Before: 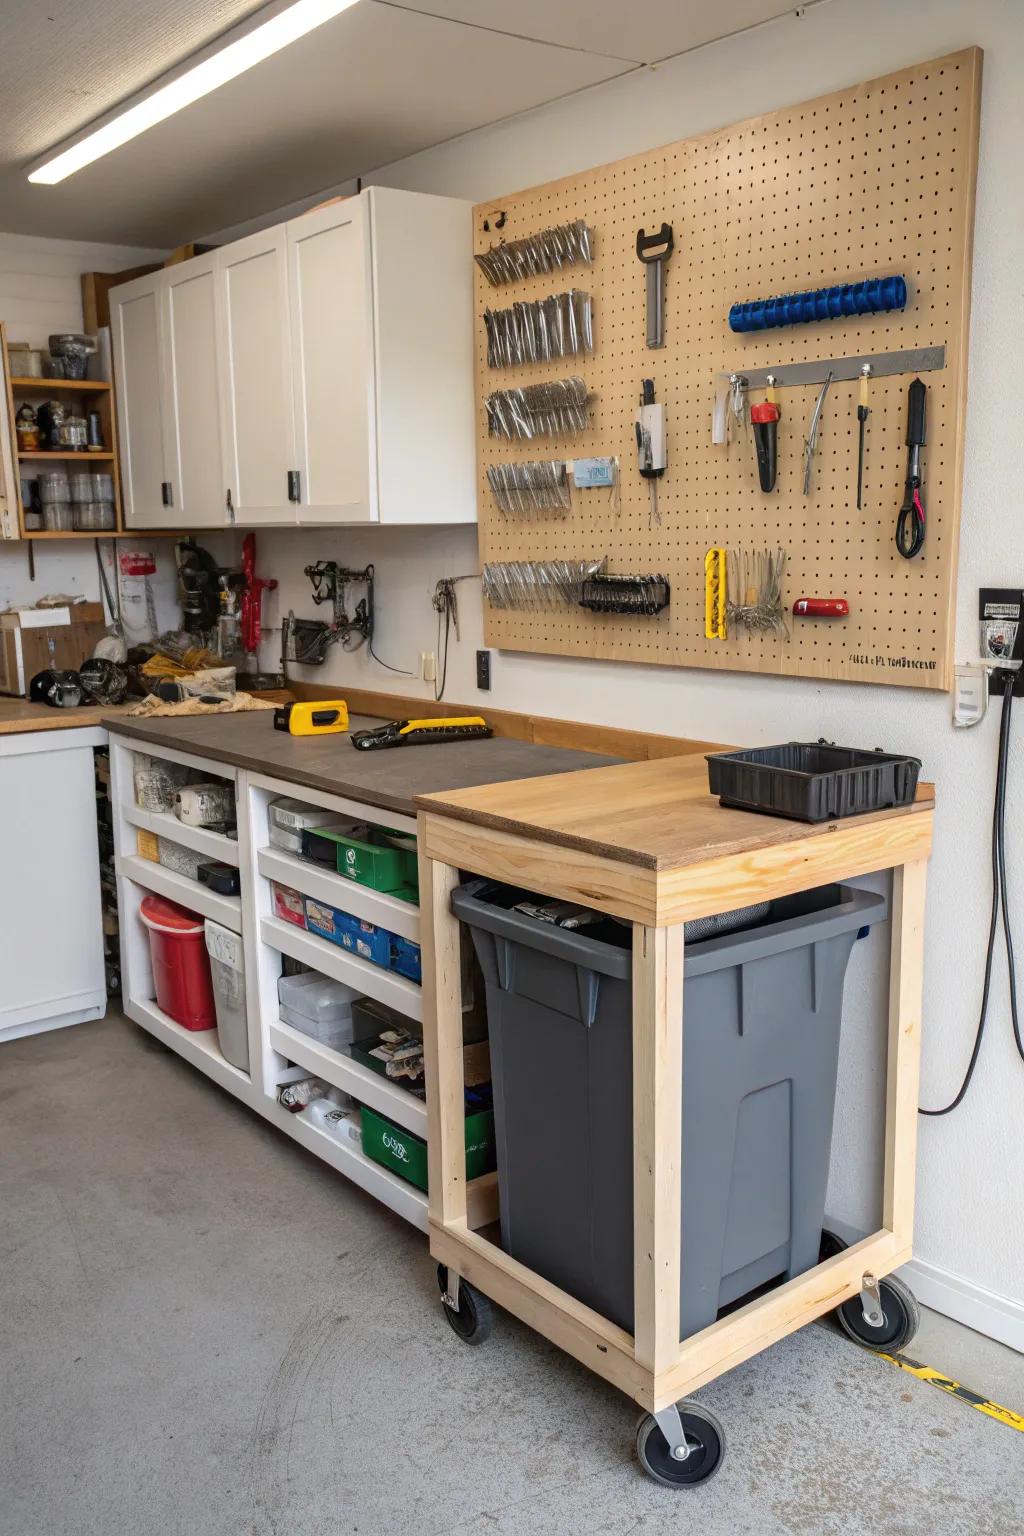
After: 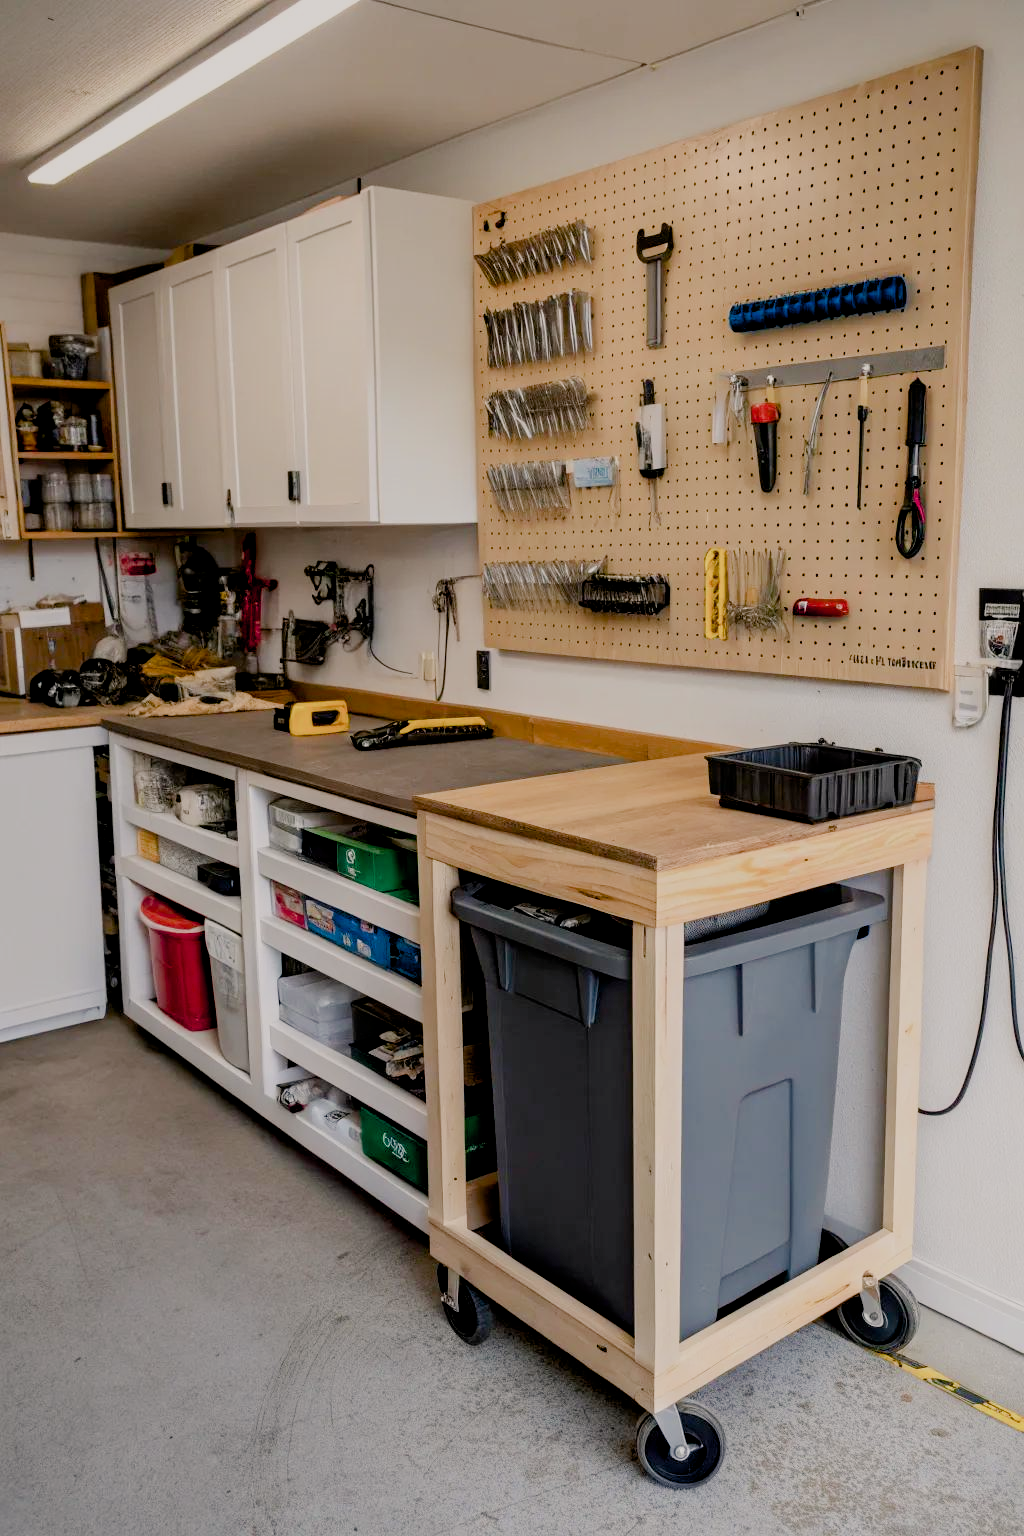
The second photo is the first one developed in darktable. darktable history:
exposure: compensate exposure bias true, compensate highlight preservation false
filmic rgb: black relative exposure -7.65 EV, white relative exposure 4.56 EV, hardness 3.61, contrast 0.99
color balance rgb: highlights gain › chroma 1.595%, highlights gain › hue 56.59°, global offset › luminance -1.429%, linear chroma grading › global chroma 3.181%, perceptual saturation grading › global saturation 20%, perceptual saturation grading › highlights -50.502%, perceptual saturation grading › shadows 30.959%
